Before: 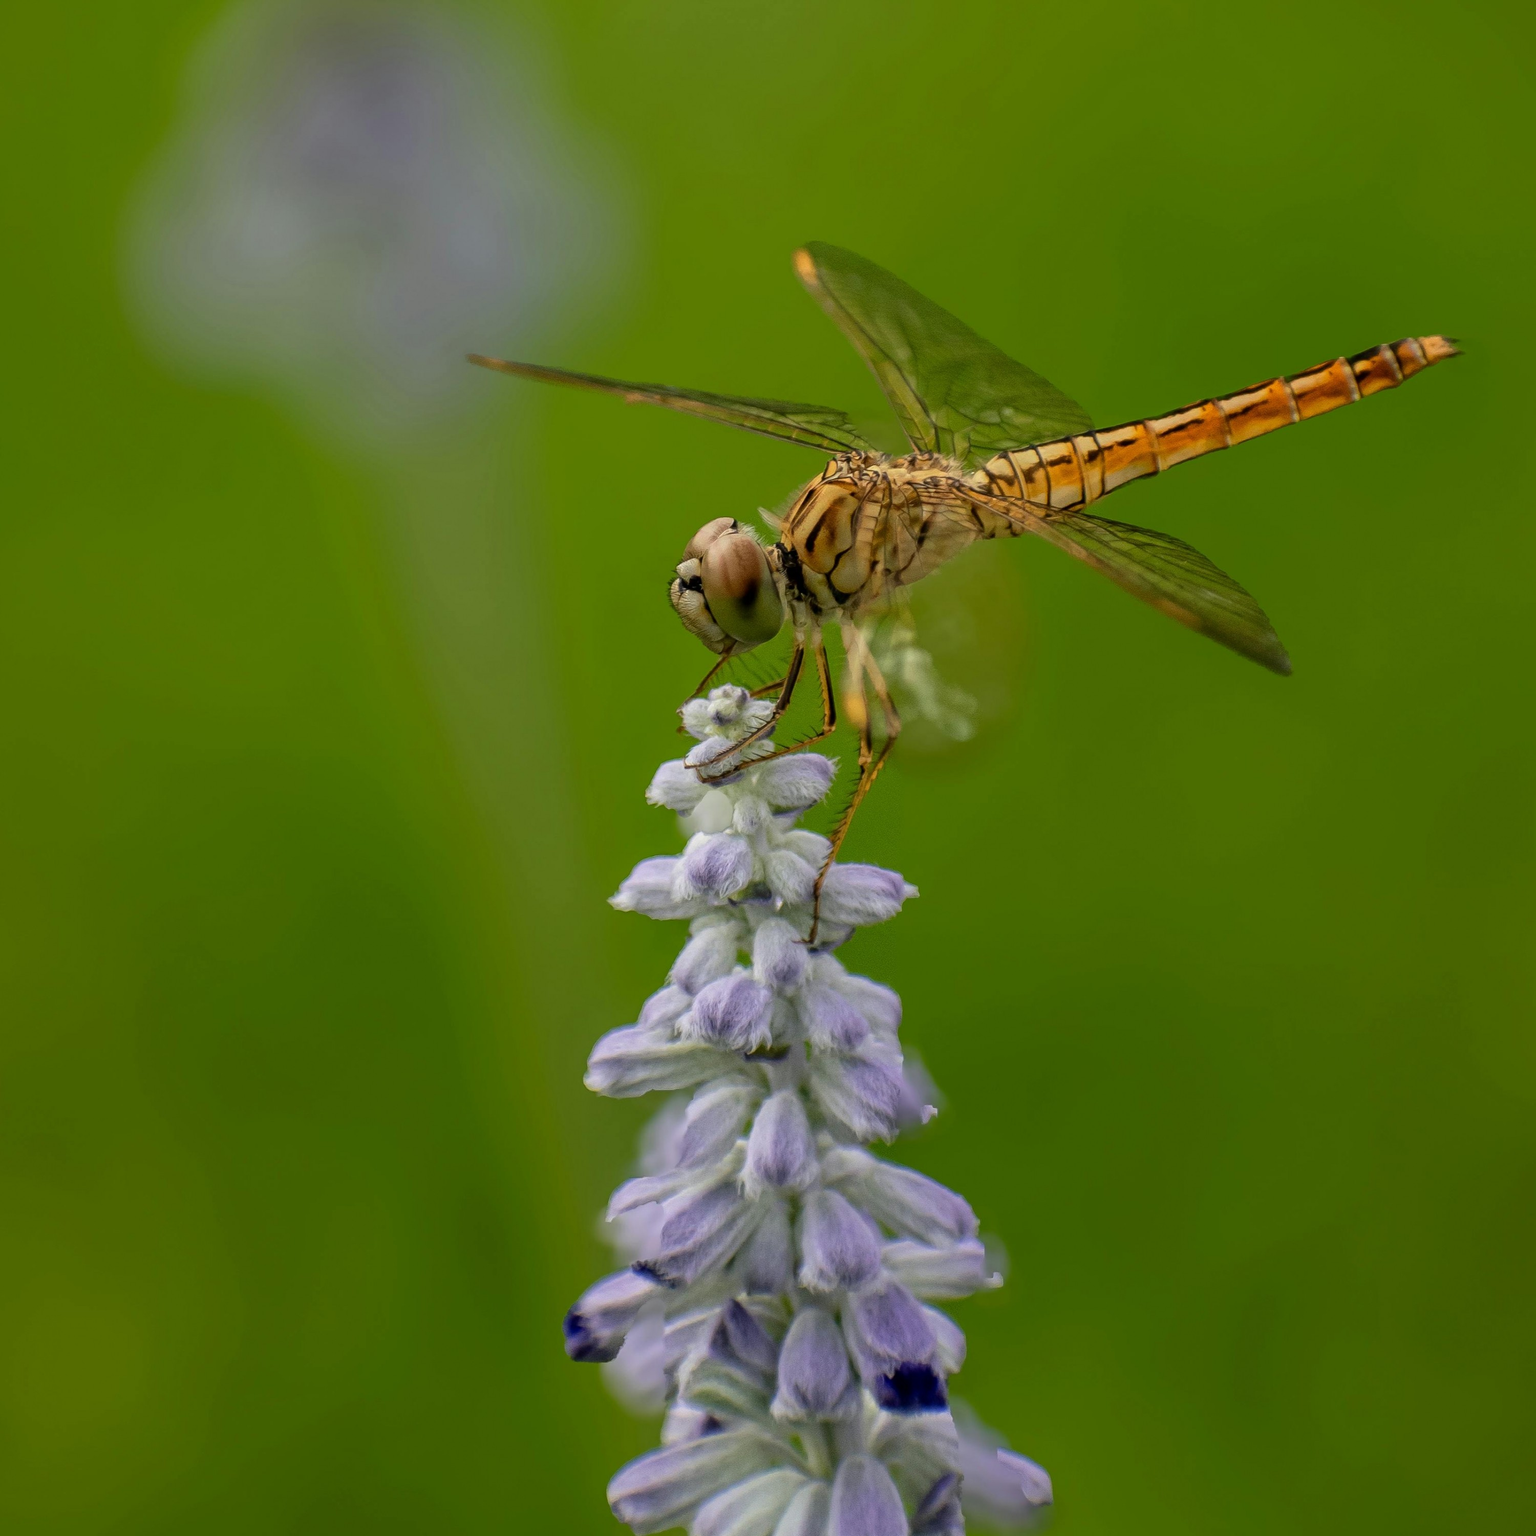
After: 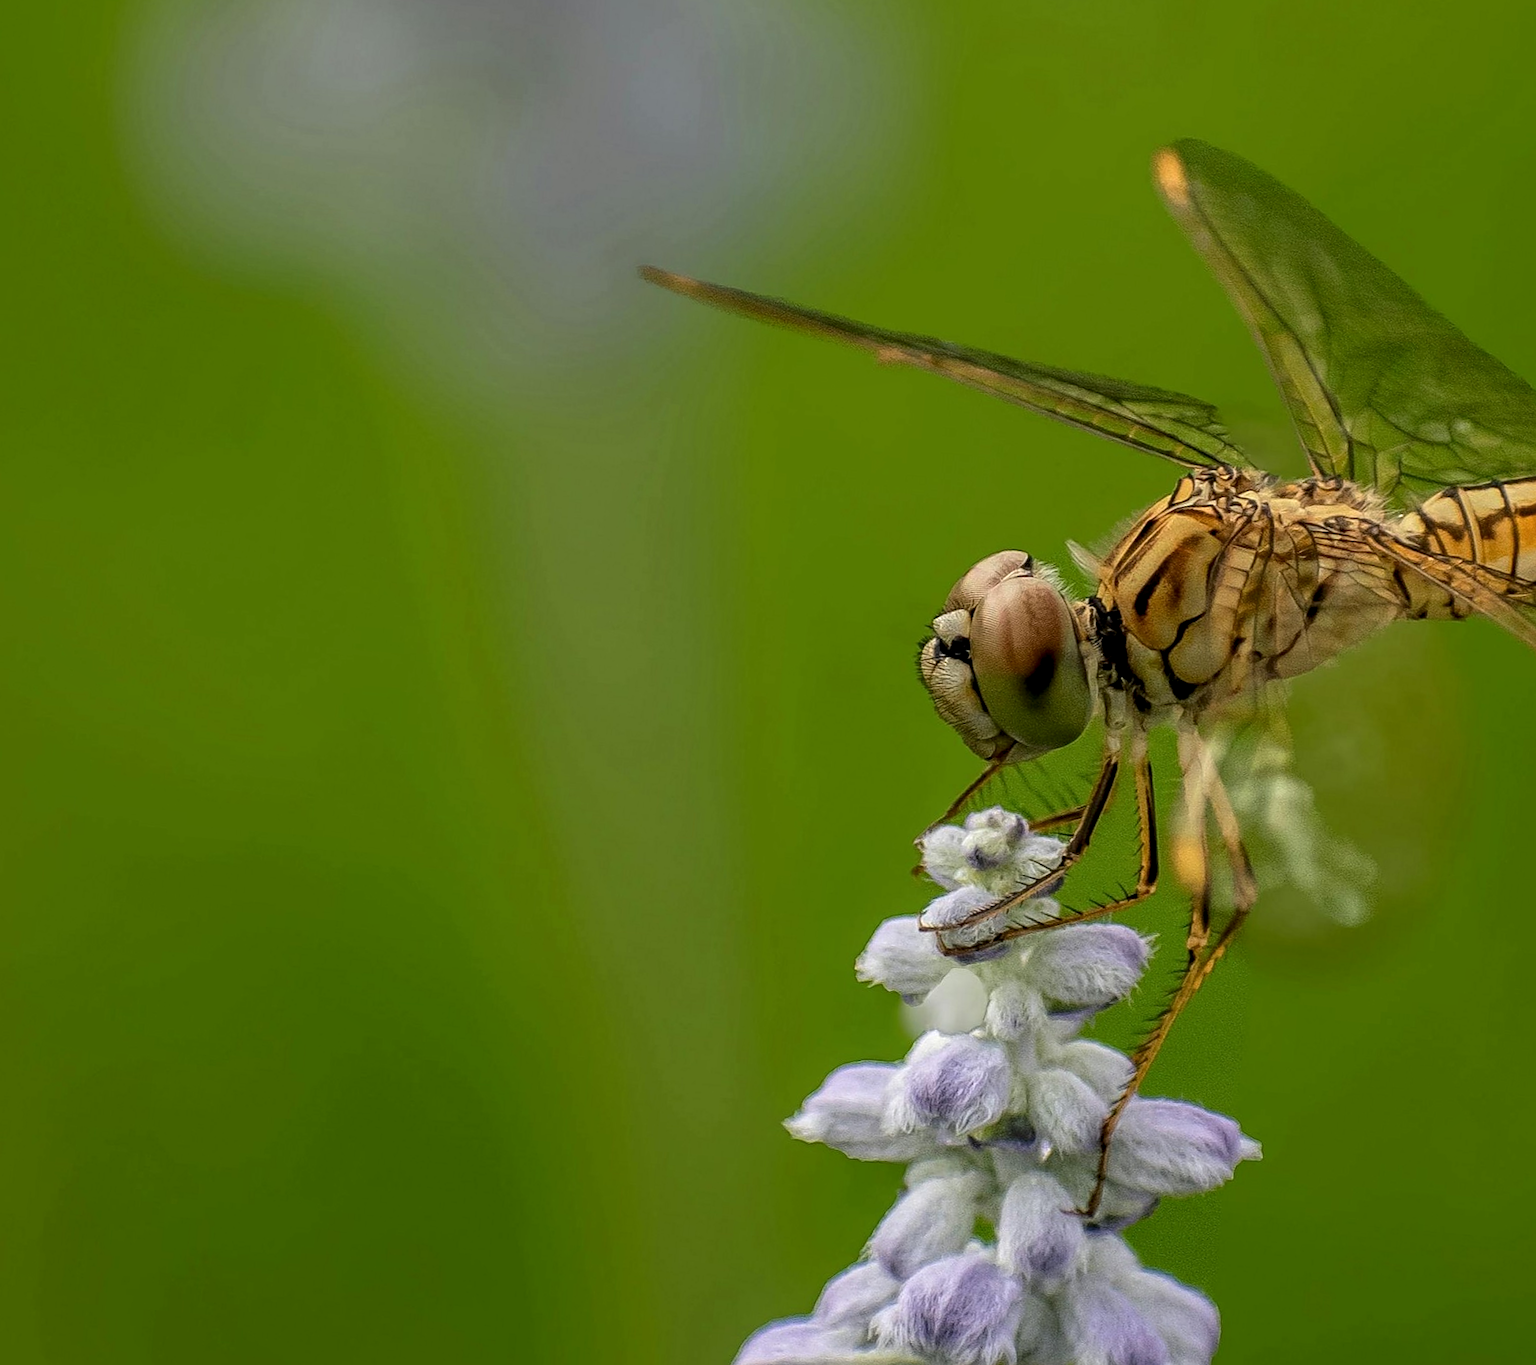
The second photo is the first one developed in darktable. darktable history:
crop and rotate: angle -4.99°, left 2.122%, top 6.945%, right 27.566%, bottom 30.519%
local contrast: on, module defaults
sharpen: on, module defaults
